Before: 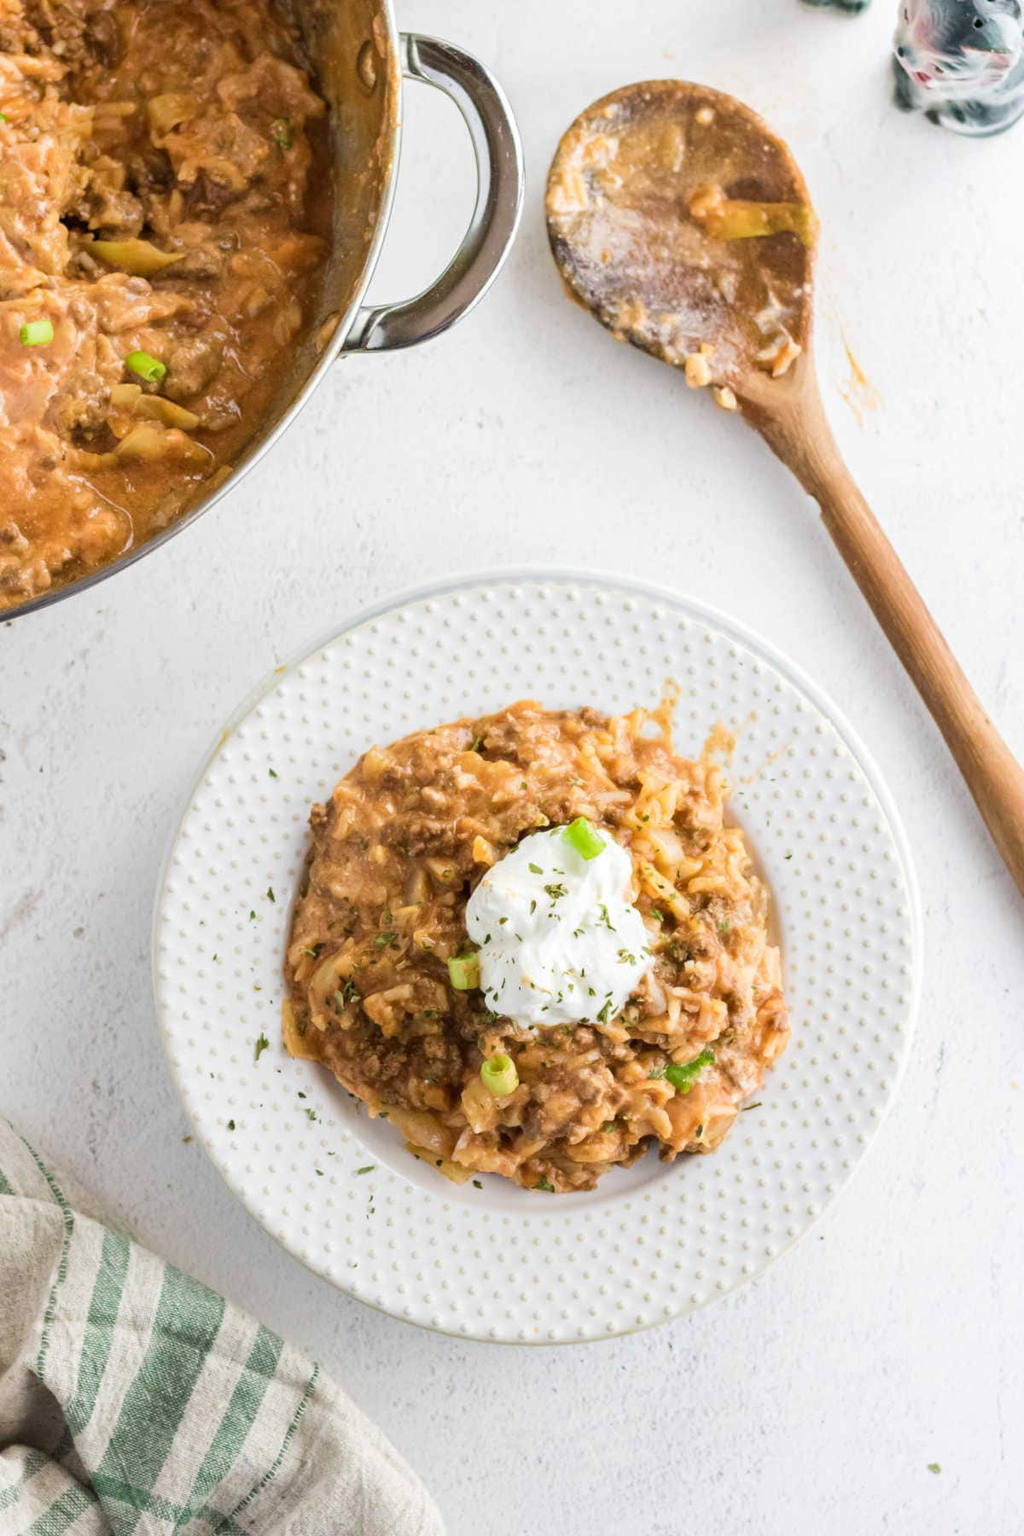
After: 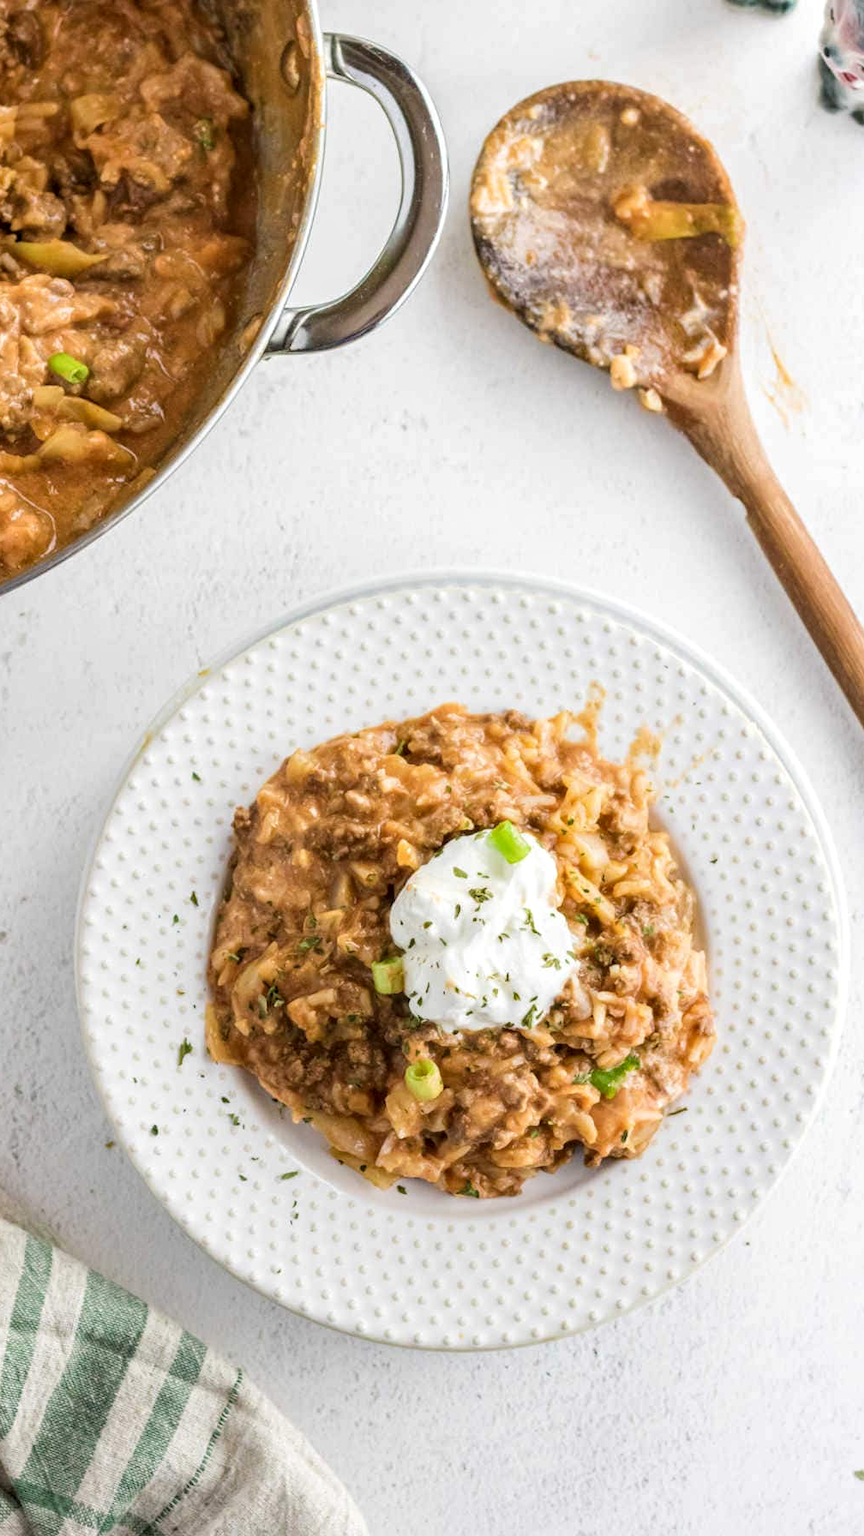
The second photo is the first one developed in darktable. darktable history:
crop: left 7.598%, right 7.873%
local contrast: on, module defaults
